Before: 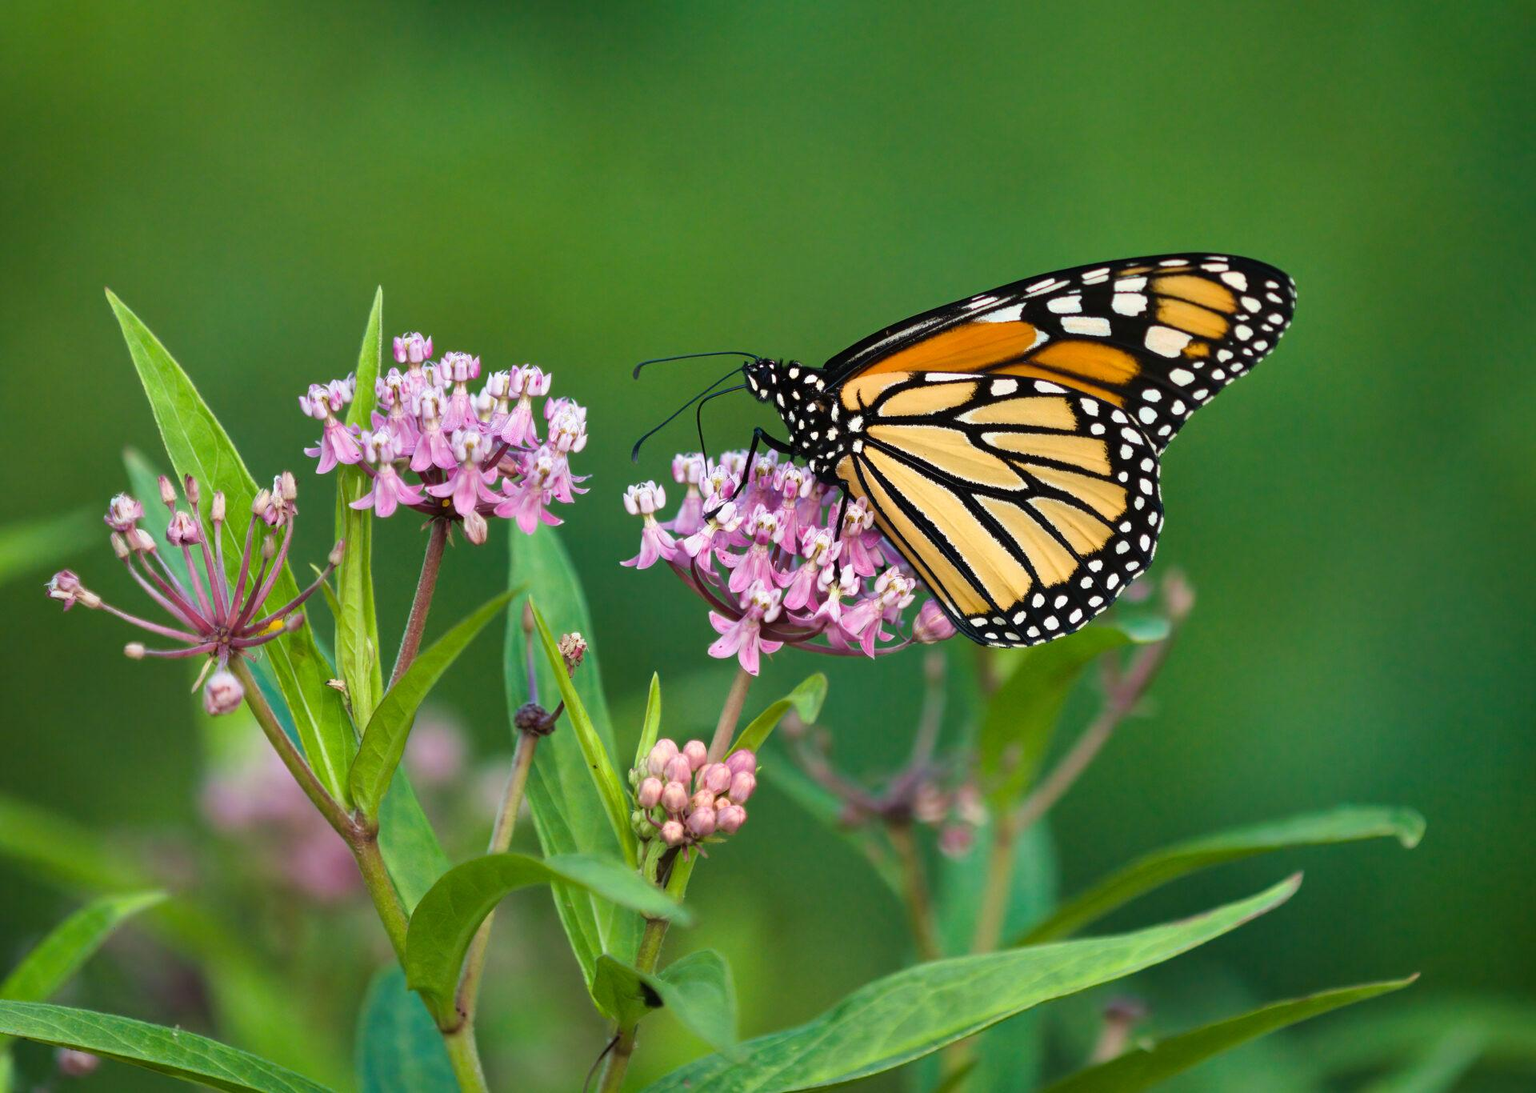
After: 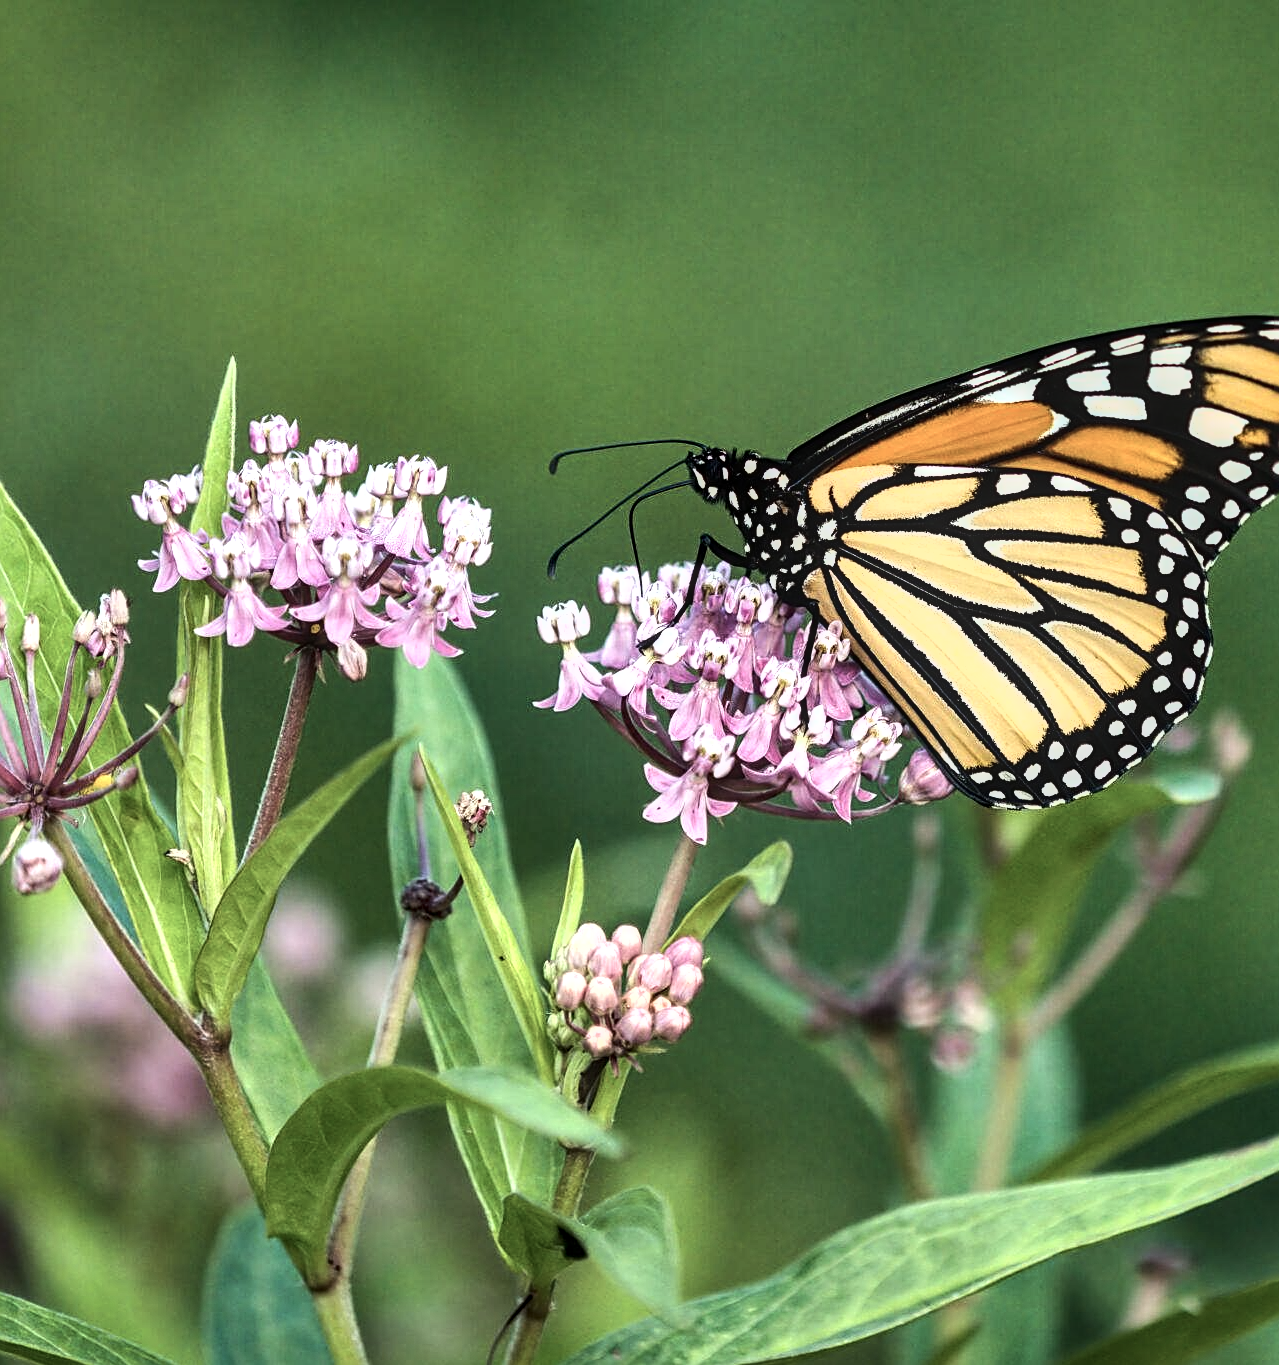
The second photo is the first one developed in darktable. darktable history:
contrast brightness saturation: contrast 0.1, saturation -0.3
sharpen: amount 0.55
crop and rotate: left 12.648%, right 20.685%
white balance: red 0.978, blue 0.999
tone equalizer: -8 EV -0.75 EV, -7 EV -0.7 EV, -6 EV -0.6 EV, -5 EV -0.4 EV, -3 EV 0.4 EV, -2 EV 0.6 EV, -1 EV 0.7 EV, +0 EV 0.75 EV, edges refinement/feathering 500, mask exposure compensation -1.57 EV, preserve details no
local contrast: on, module defaults
shadows and highlights: shadows 29.61, highlights -30.47, low approximation 0.01, soften with gaussian
